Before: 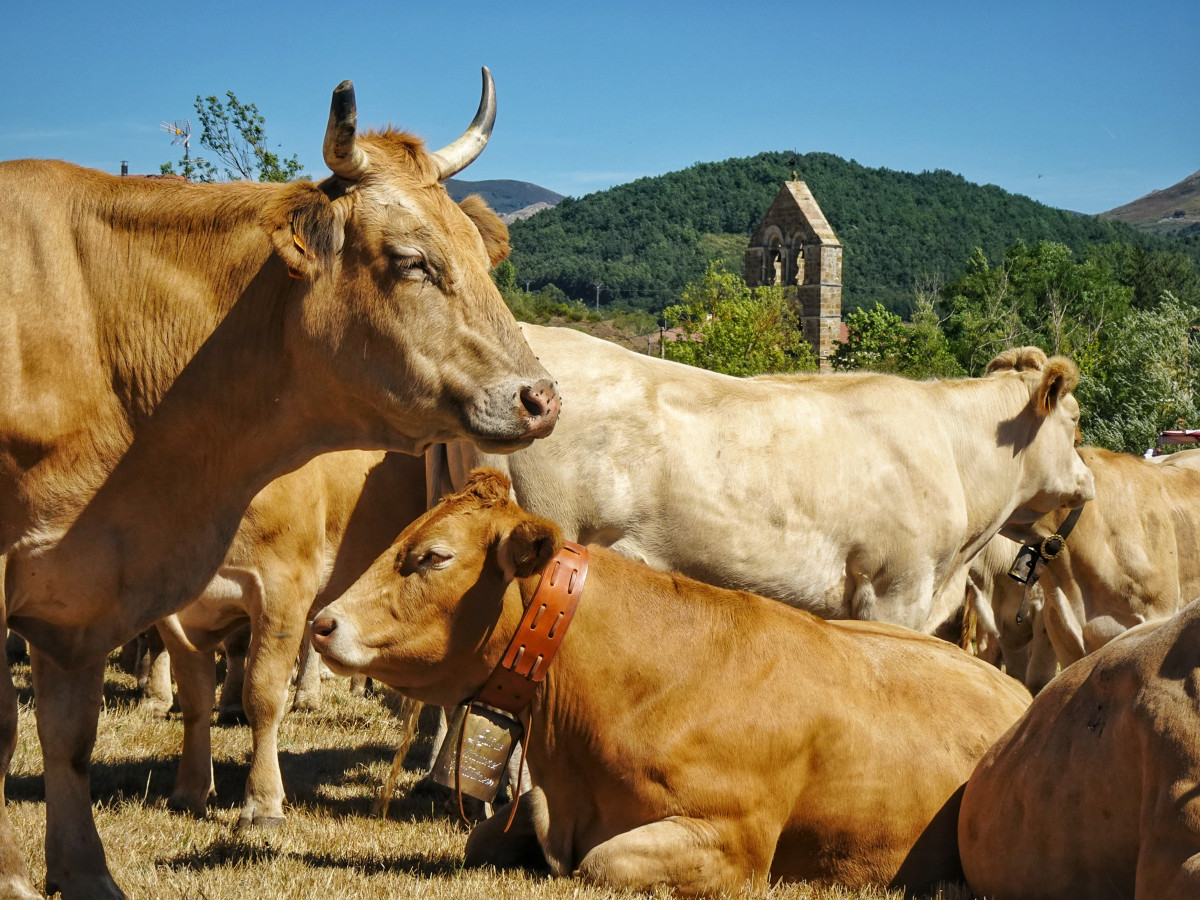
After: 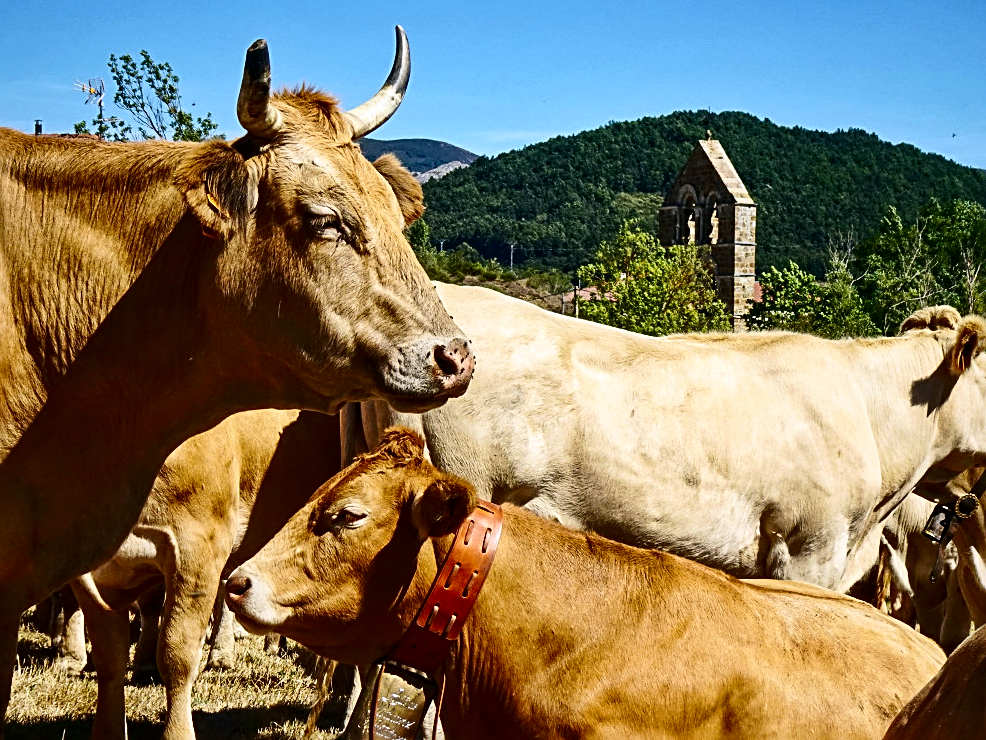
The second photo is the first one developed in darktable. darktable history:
white balance: red 0.984, blue 1.059
sharpen: radius 2.676, amount 0.669
crop and rotate: left 7.196%, top 4.574%, right 10.605%, bottom 13.178%
contrast brightness saturation: contrast 0.32, brightness -0.08, saturation 0.17
